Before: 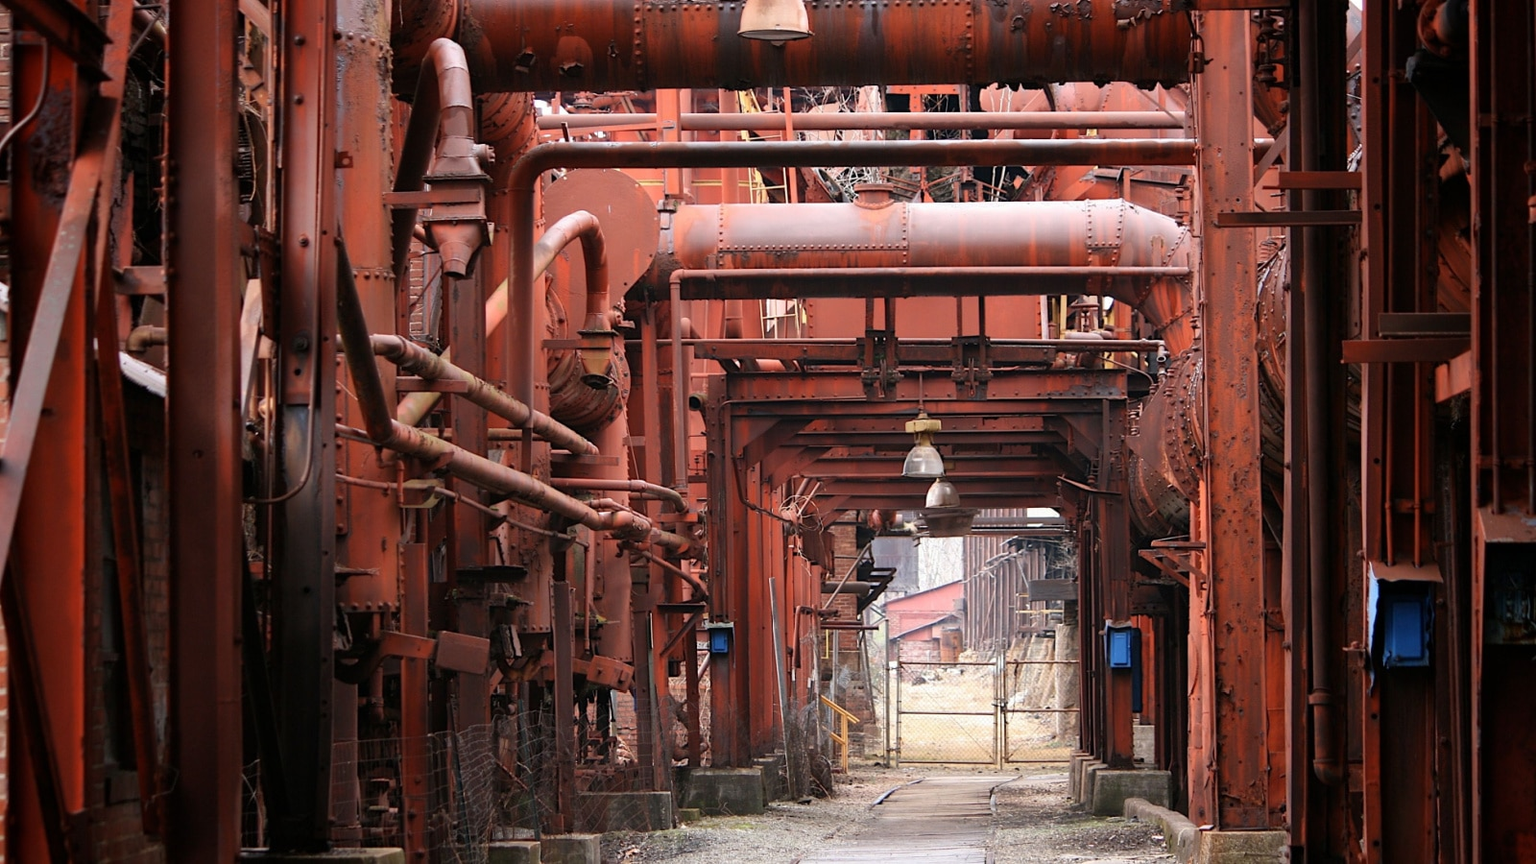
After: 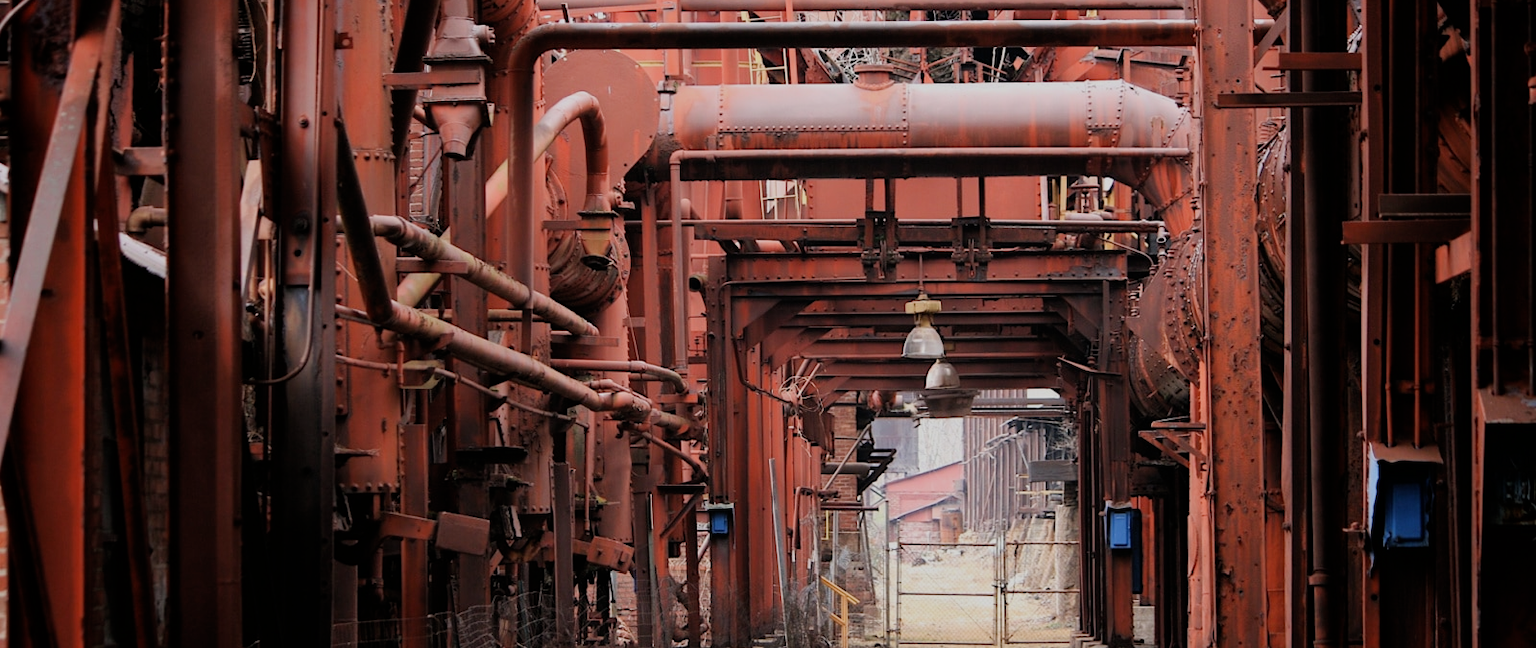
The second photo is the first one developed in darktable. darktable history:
crop: top 13.819%, bottom 11.169%
filmic rgb: black relative exposure -7.65 EV, white relative exposure 4.56 EV, hardness 3.61
